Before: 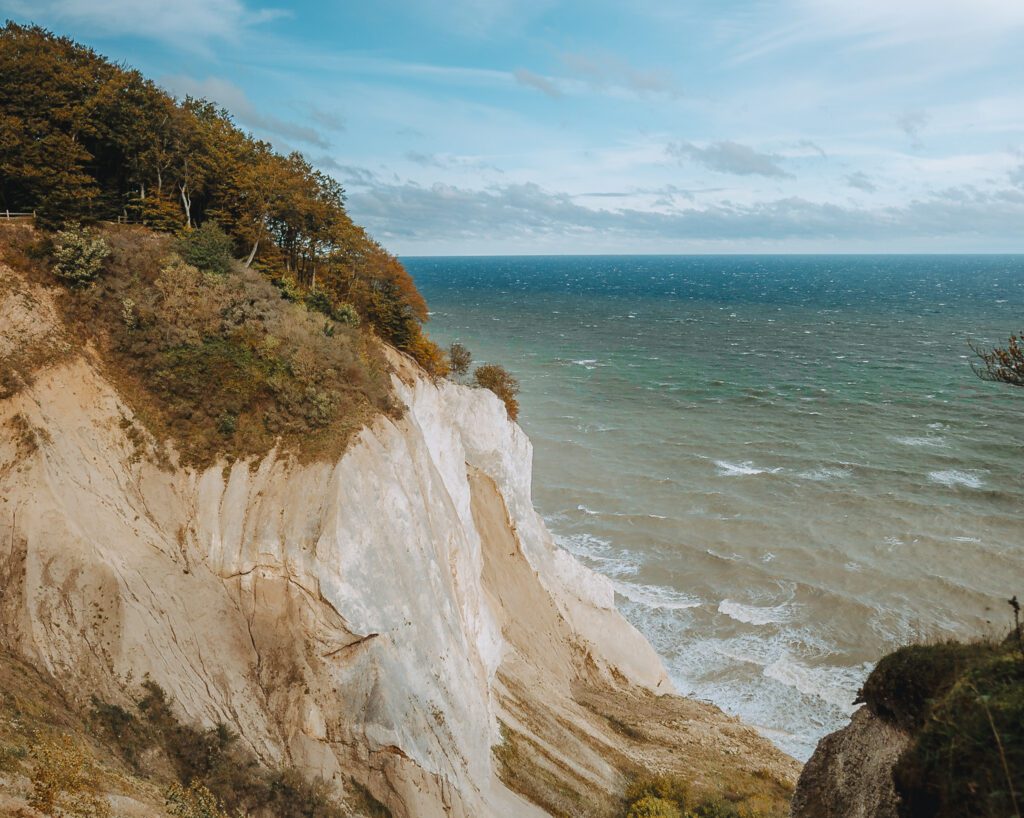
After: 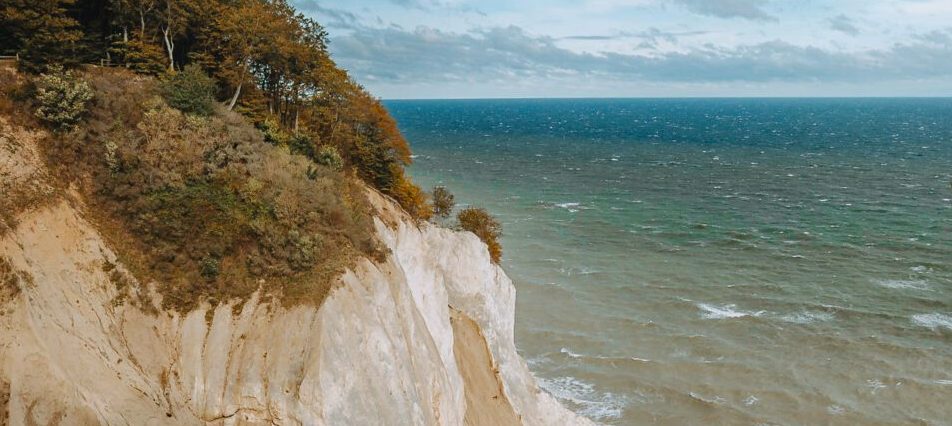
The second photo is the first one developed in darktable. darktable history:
haze removal: compatibility mode true, adaptive false
crop: left 1.744%, top 19.225%, right 5.069%, bottom 28.357%
